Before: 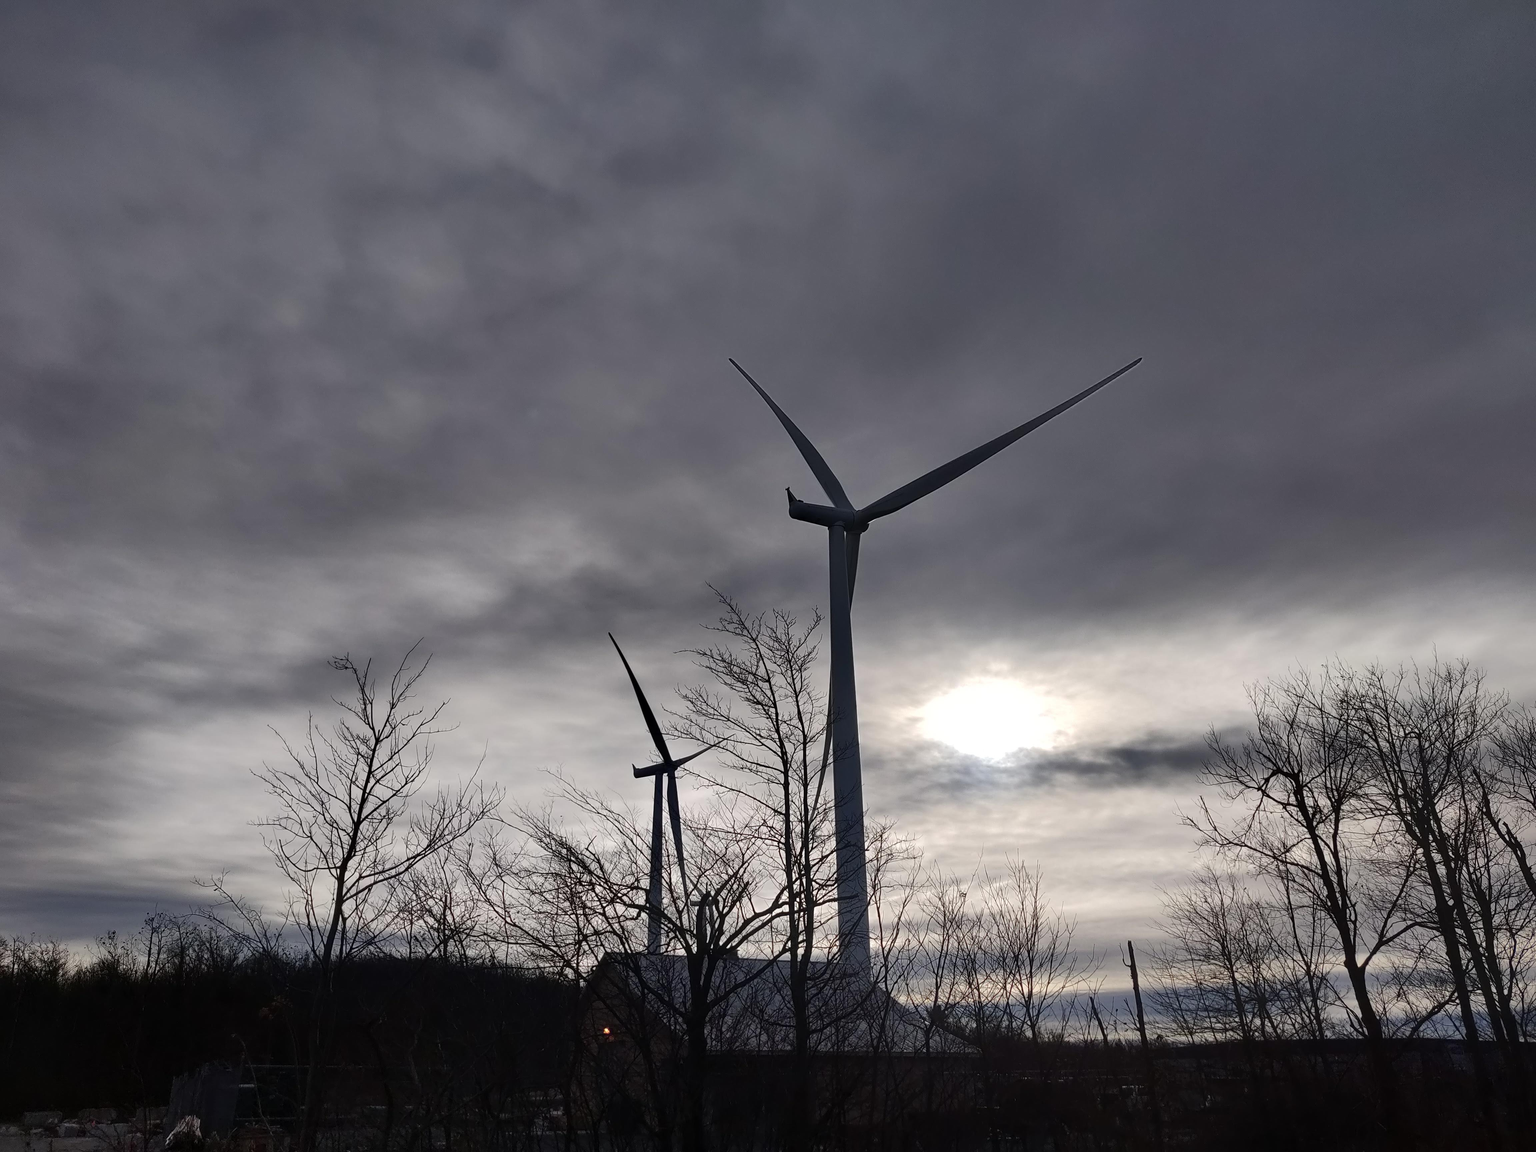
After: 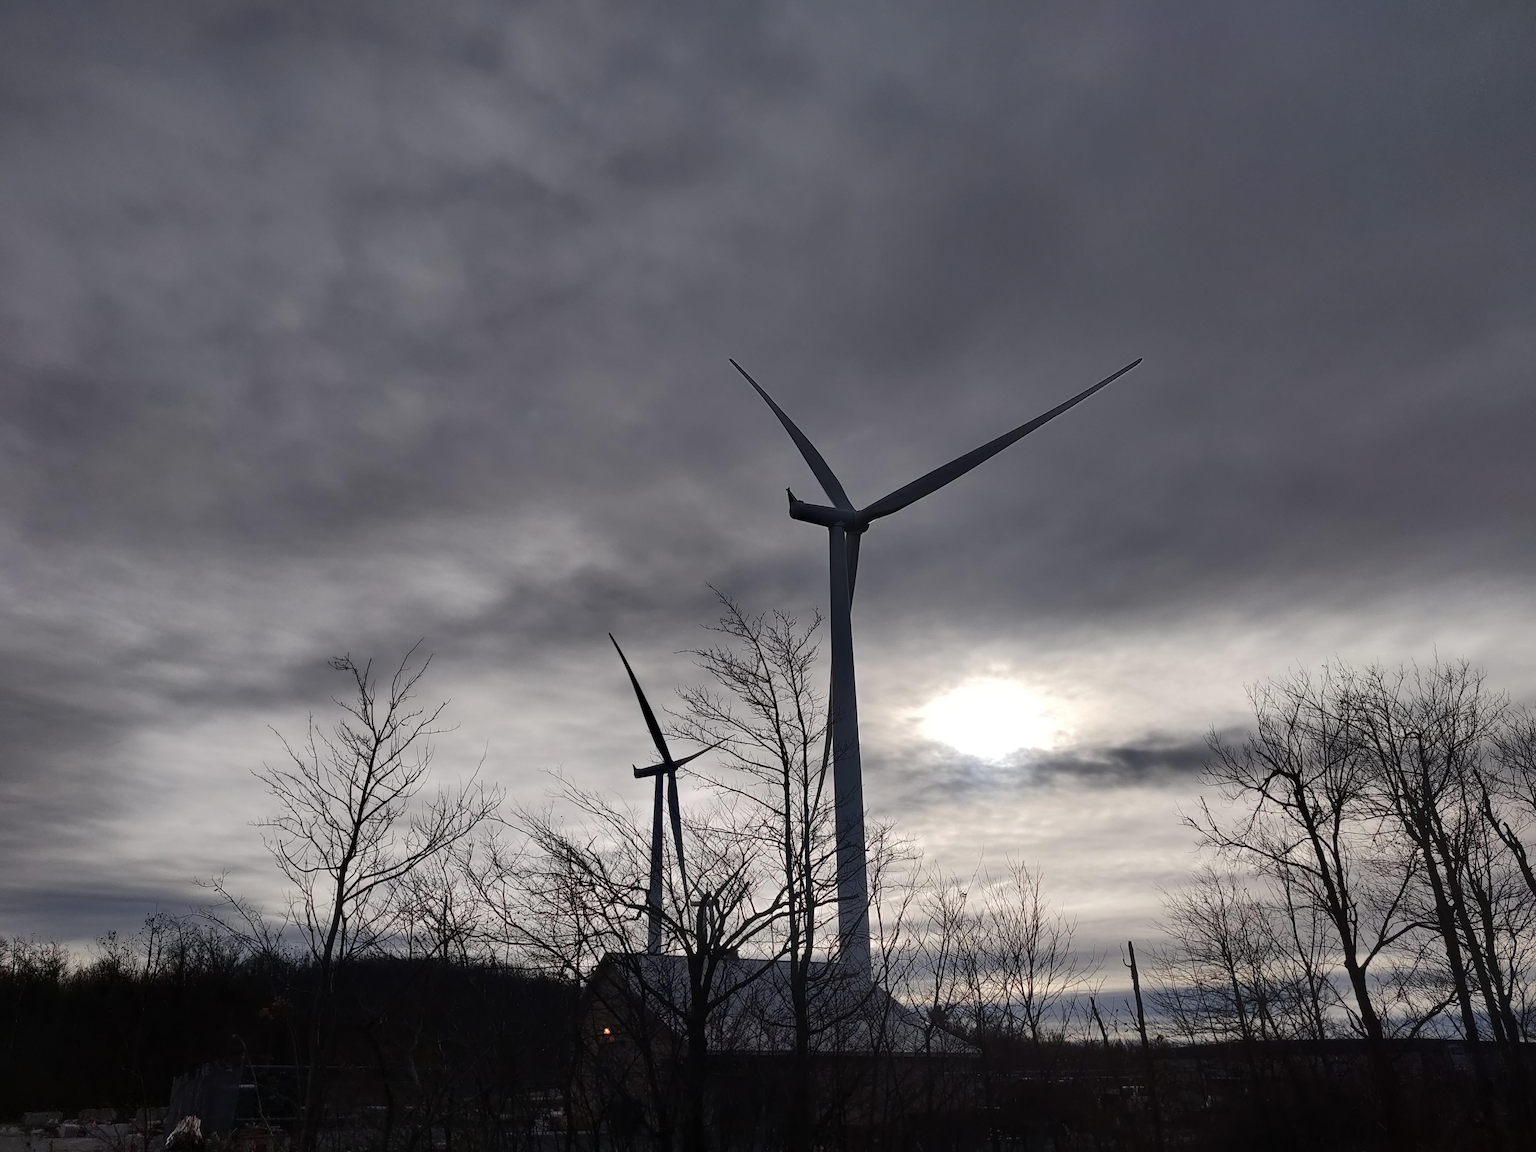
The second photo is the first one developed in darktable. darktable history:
contrast brightness saturation: saturation -0.041
